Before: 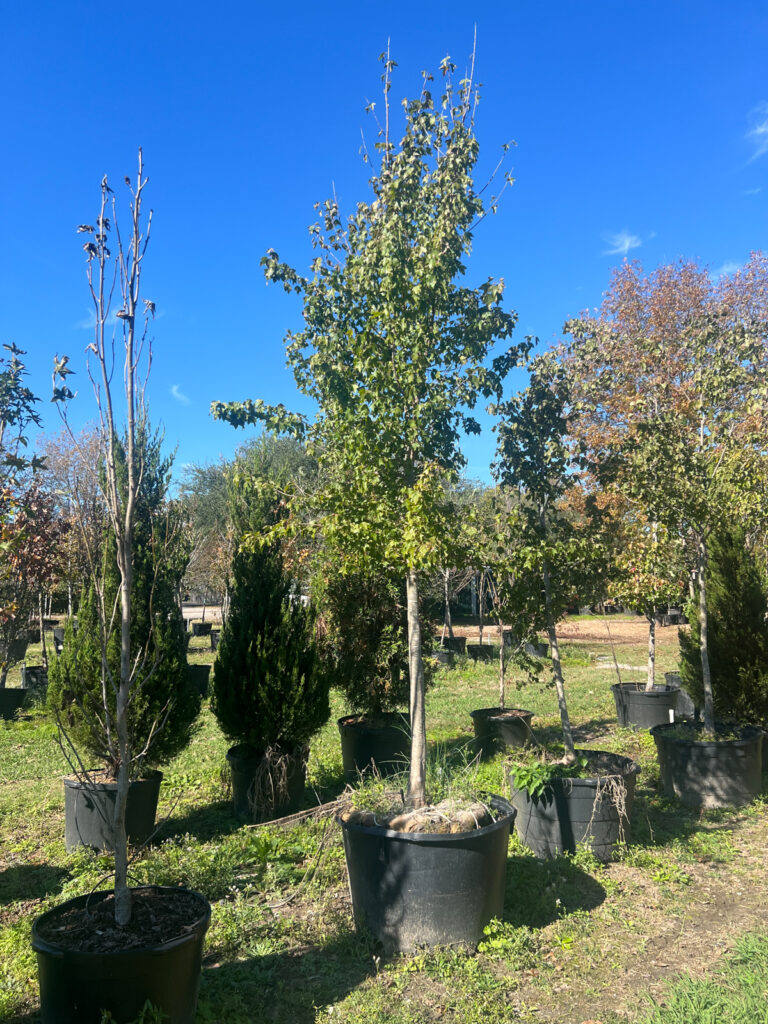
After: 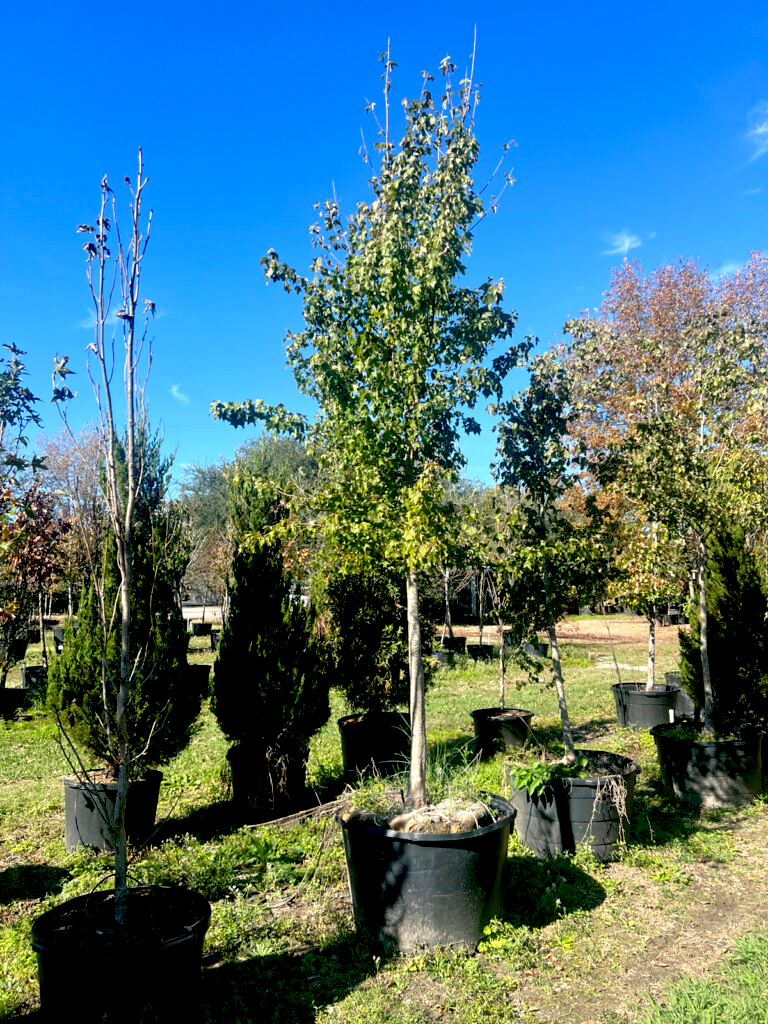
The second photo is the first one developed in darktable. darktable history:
exposure: black level correction 0.031, exposure 0.304 EV, compensate highlight preservation false
rotate and perspective: automatic cropping original format, crop left 0, crop top 0
